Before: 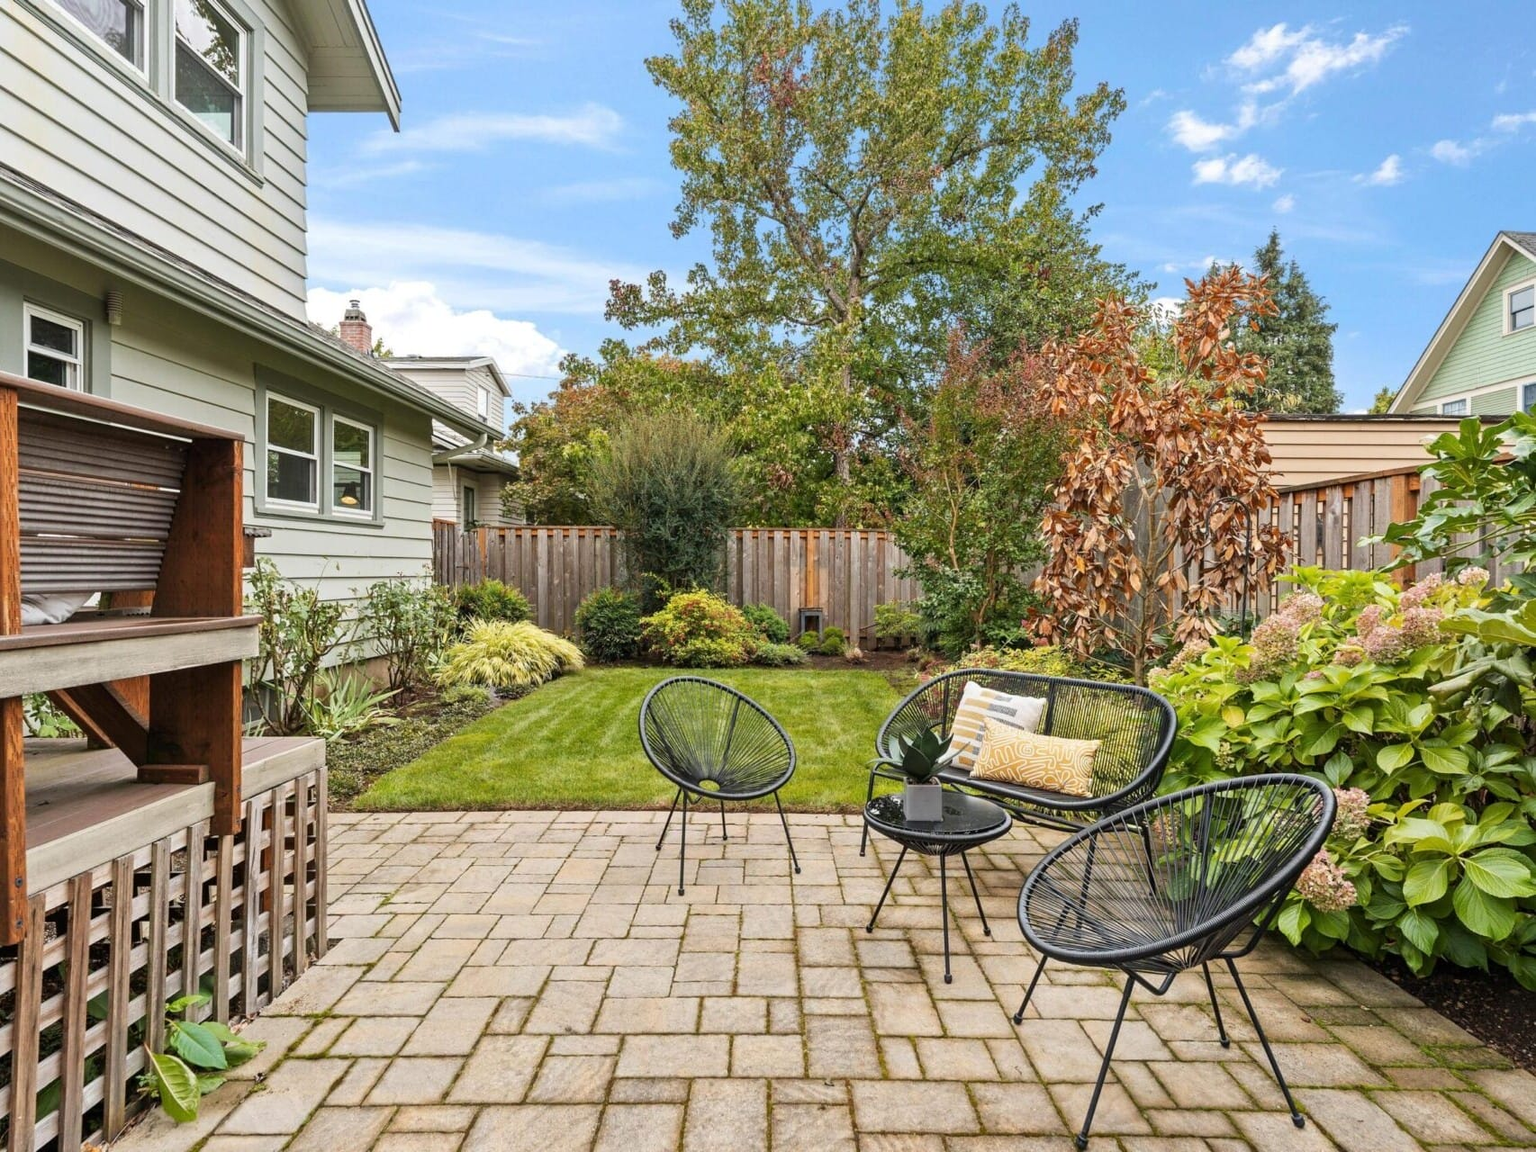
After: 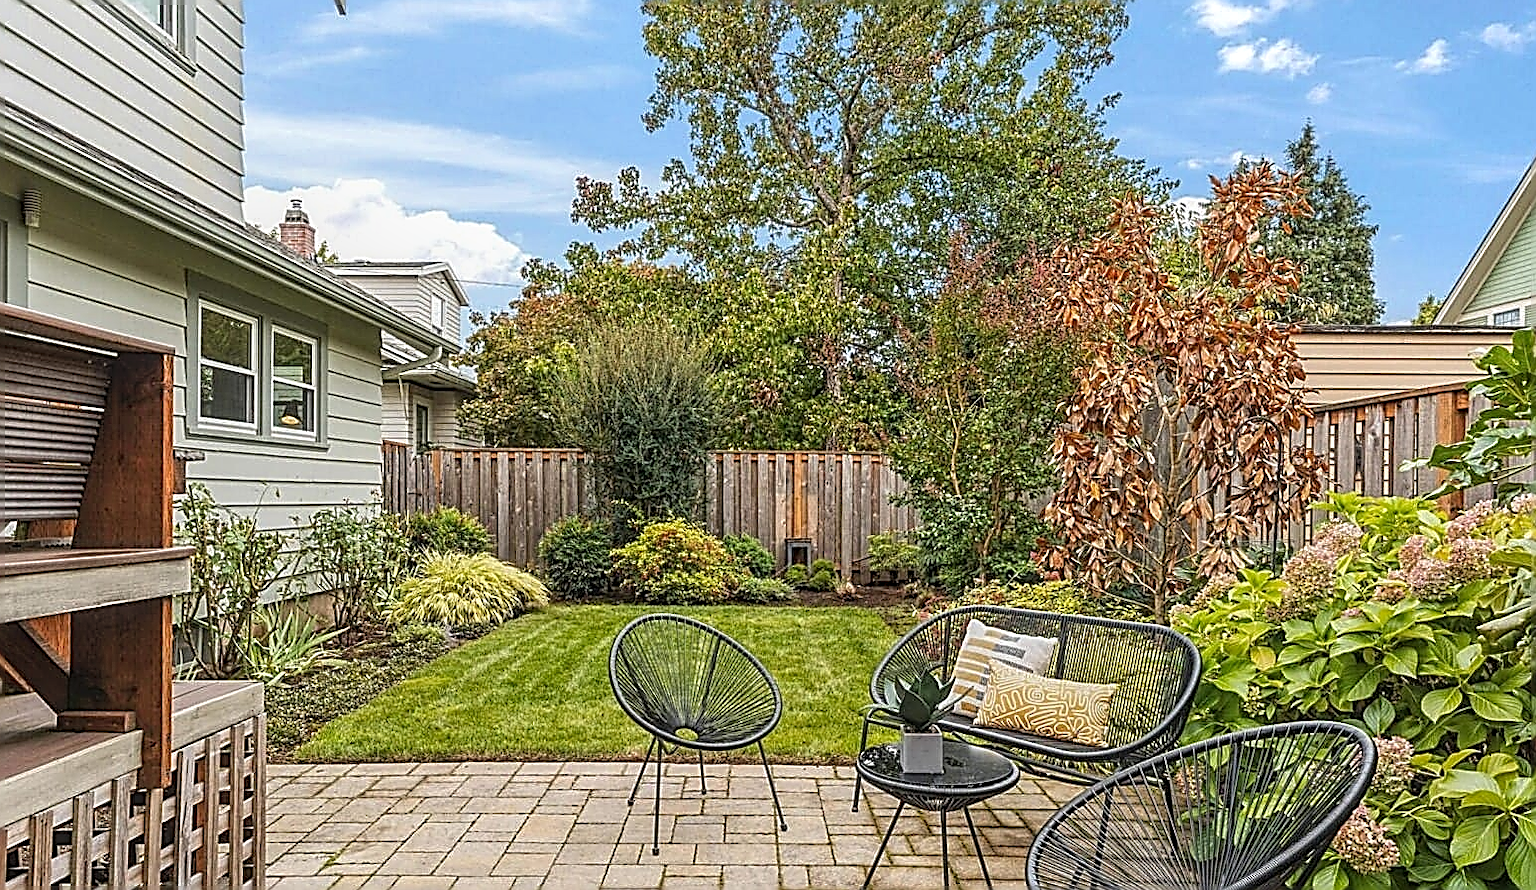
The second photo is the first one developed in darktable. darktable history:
sharpen: amount 2
local contrast: highlights 0%, shadows 0%, detail 133%
crop: left 5.596%, top 10.314%, right 3.534%, bottom 19.395%
